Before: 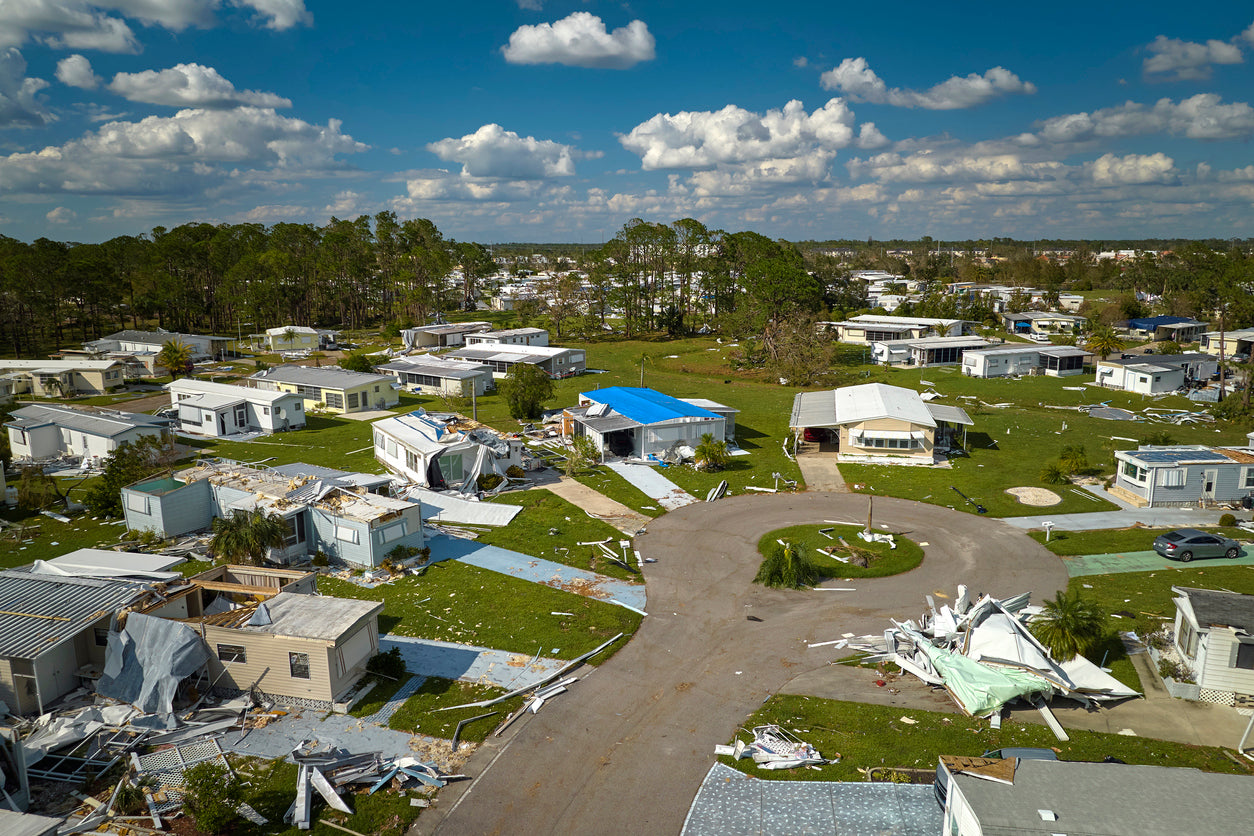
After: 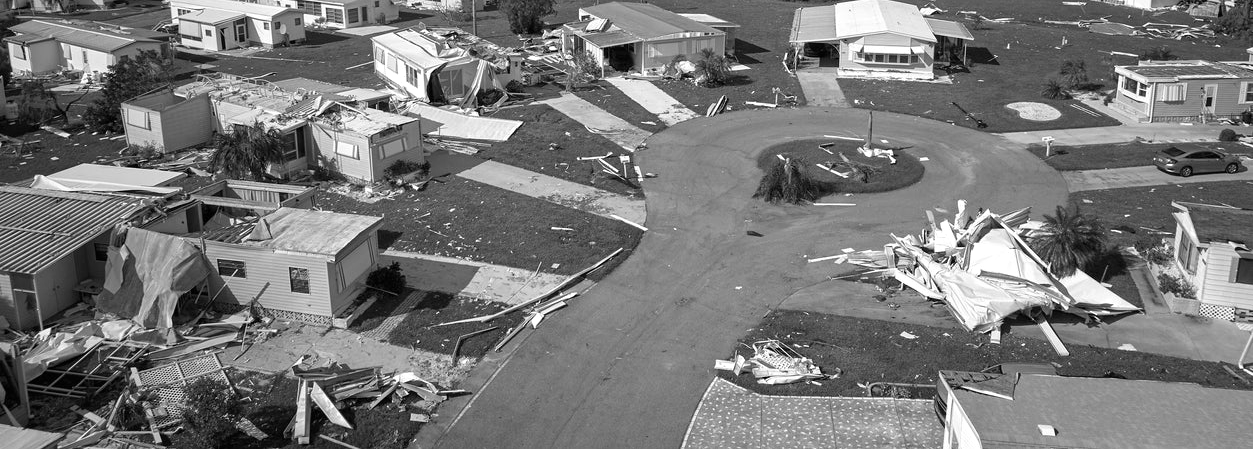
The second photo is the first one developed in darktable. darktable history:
crop and rotate: top 46.237%
monochrome: on, module defaults
white balance: red 0.98, blue 1.61
